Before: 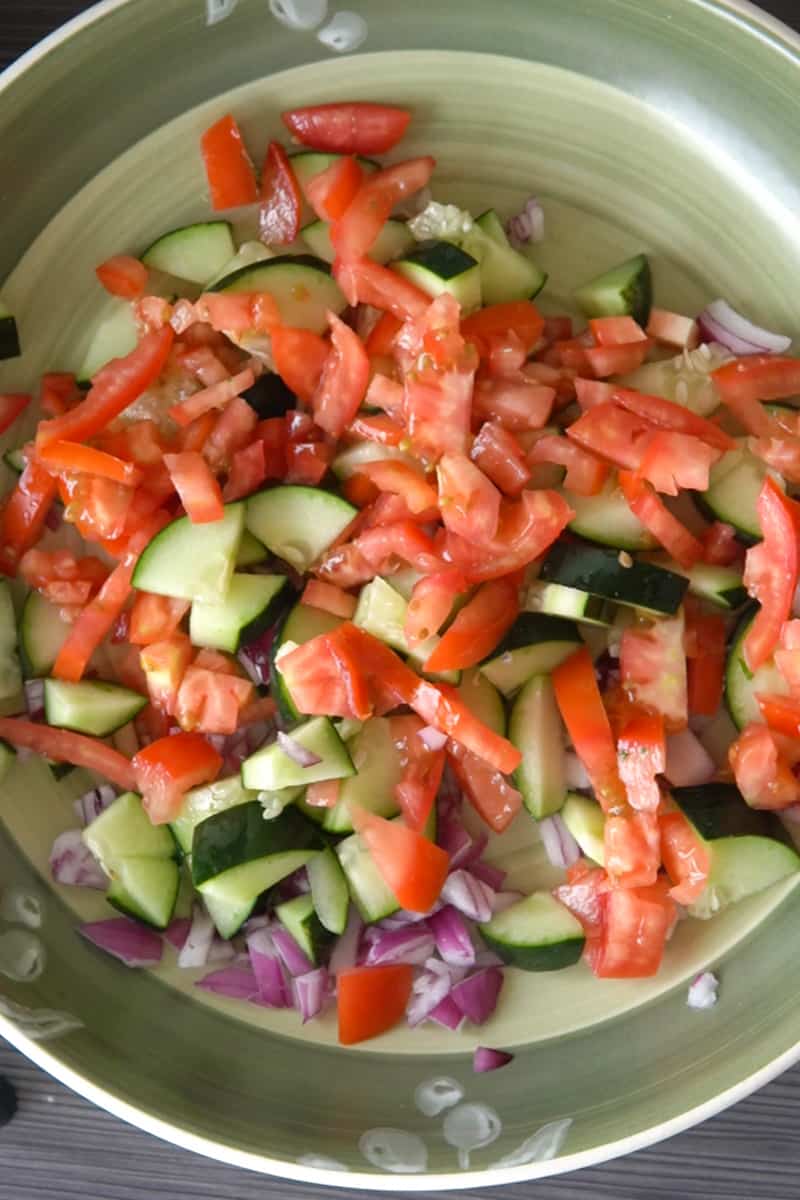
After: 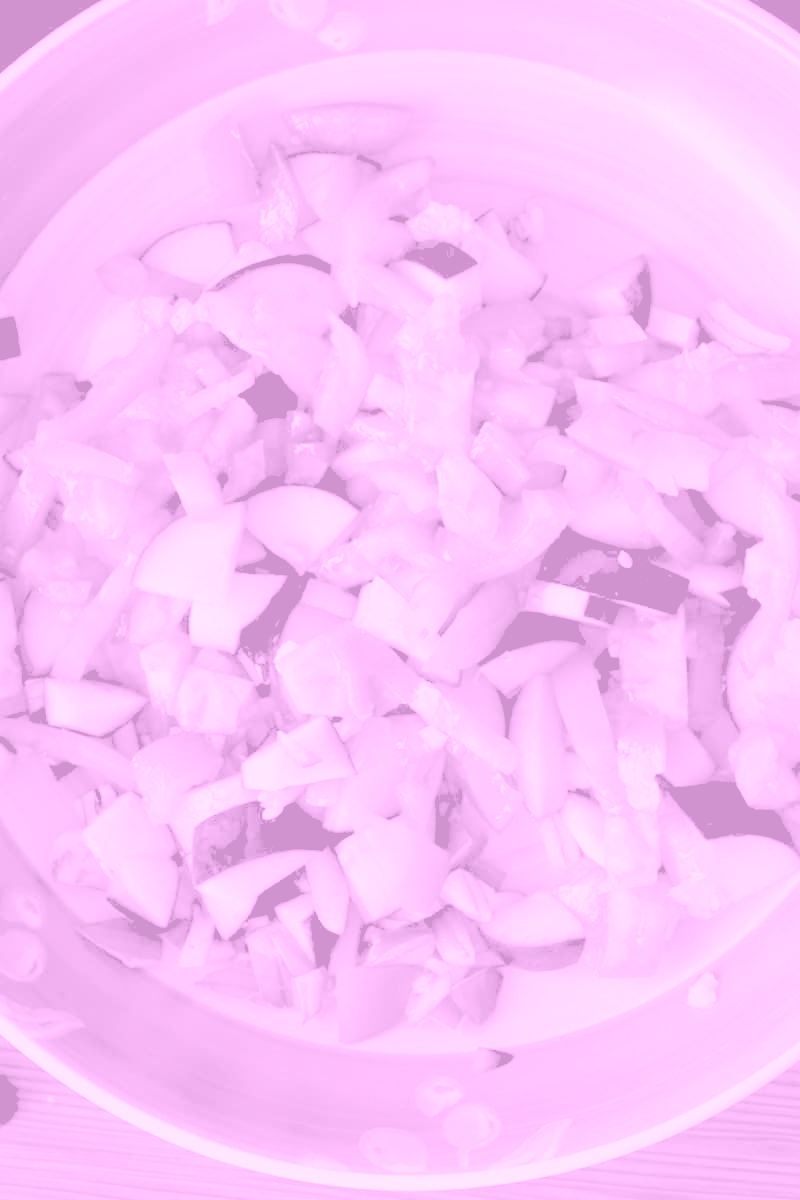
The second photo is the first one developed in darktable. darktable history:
rgb levels: levels [[0.027, 0.429, 0.996], [0, 0.5, 1], [0, 0.5, 1]]
local contrast: mode bilateral grid, contrast 10, coarseness 25, detail 115%, midtone range 0.2
colorize: hue 331.2°, saturation 75%, source mix 30.28%, lightness 70.52%, version 1
